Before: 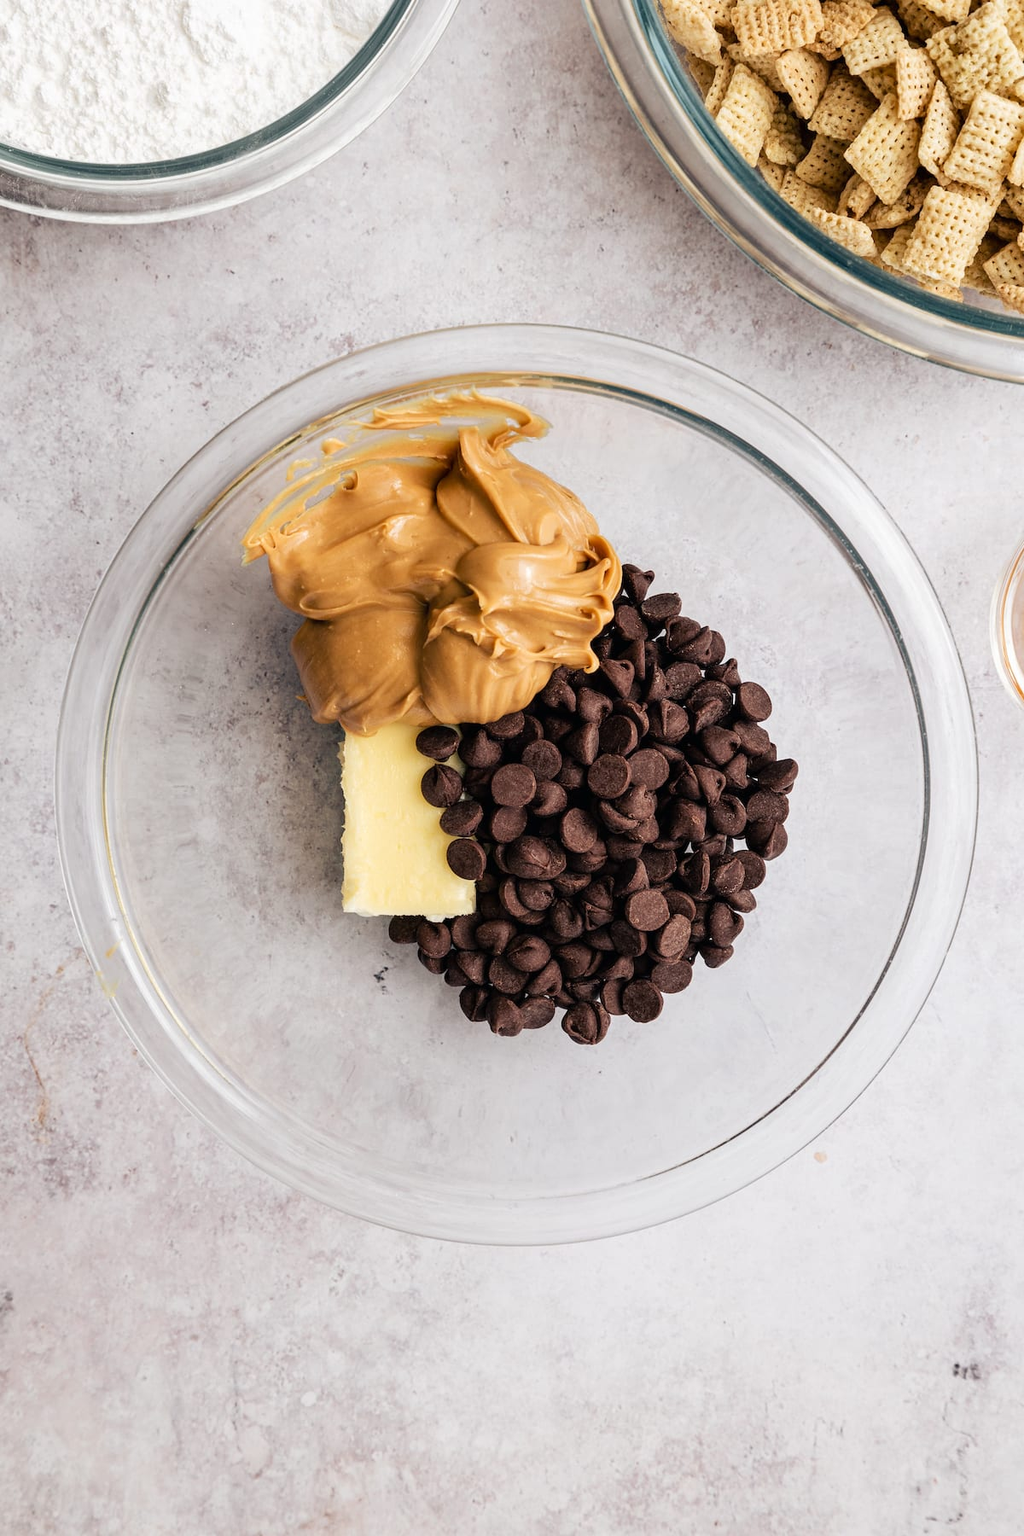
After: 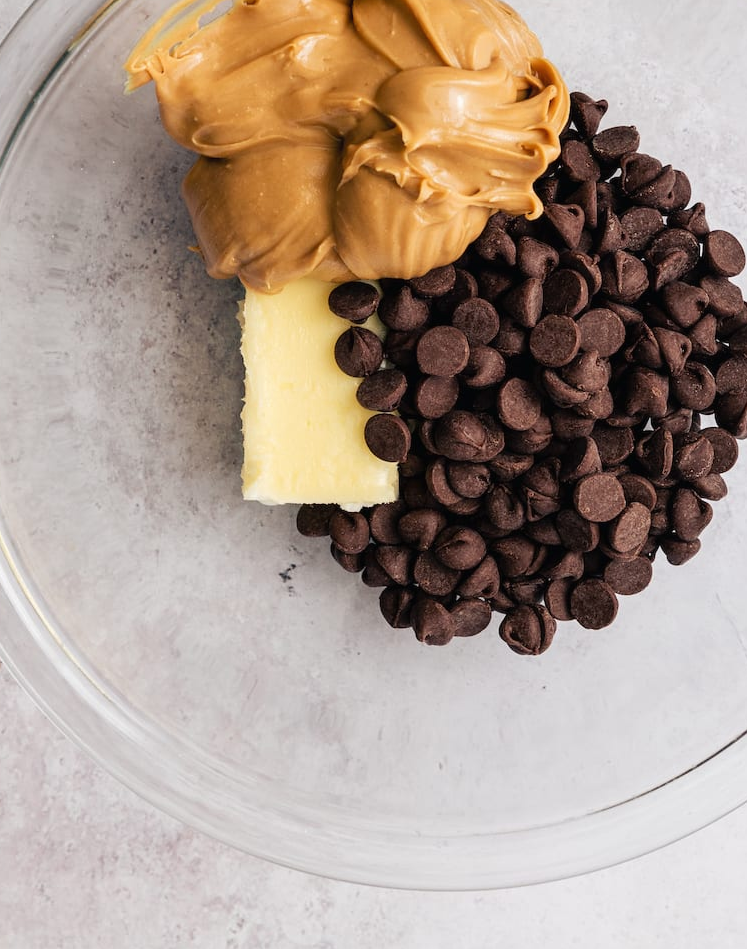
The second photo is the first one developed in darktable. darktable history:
crop: left 13.281%, top 31.611%, right 24.407%, bottom 15.62%
contrast equalizer: y [[0.524, 0.538, 0.547, 0.548, 0.538, 0.524], [0.5 ×6], [0.5 ×6], [0 ×6], [0 ×6]], mix -0.189
